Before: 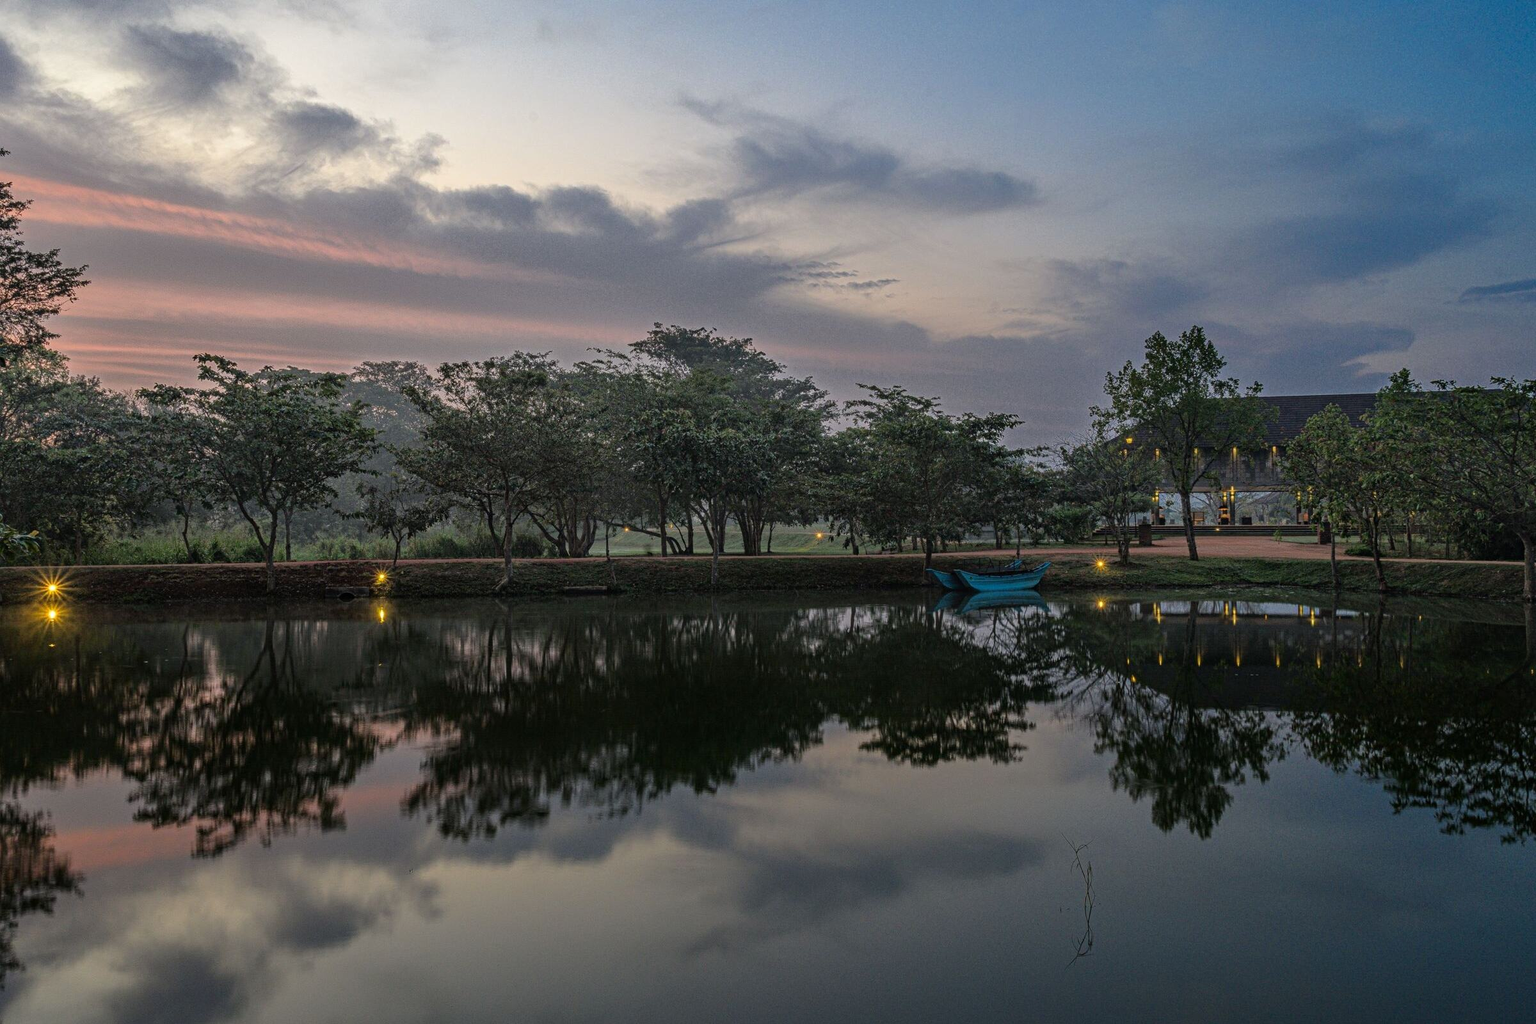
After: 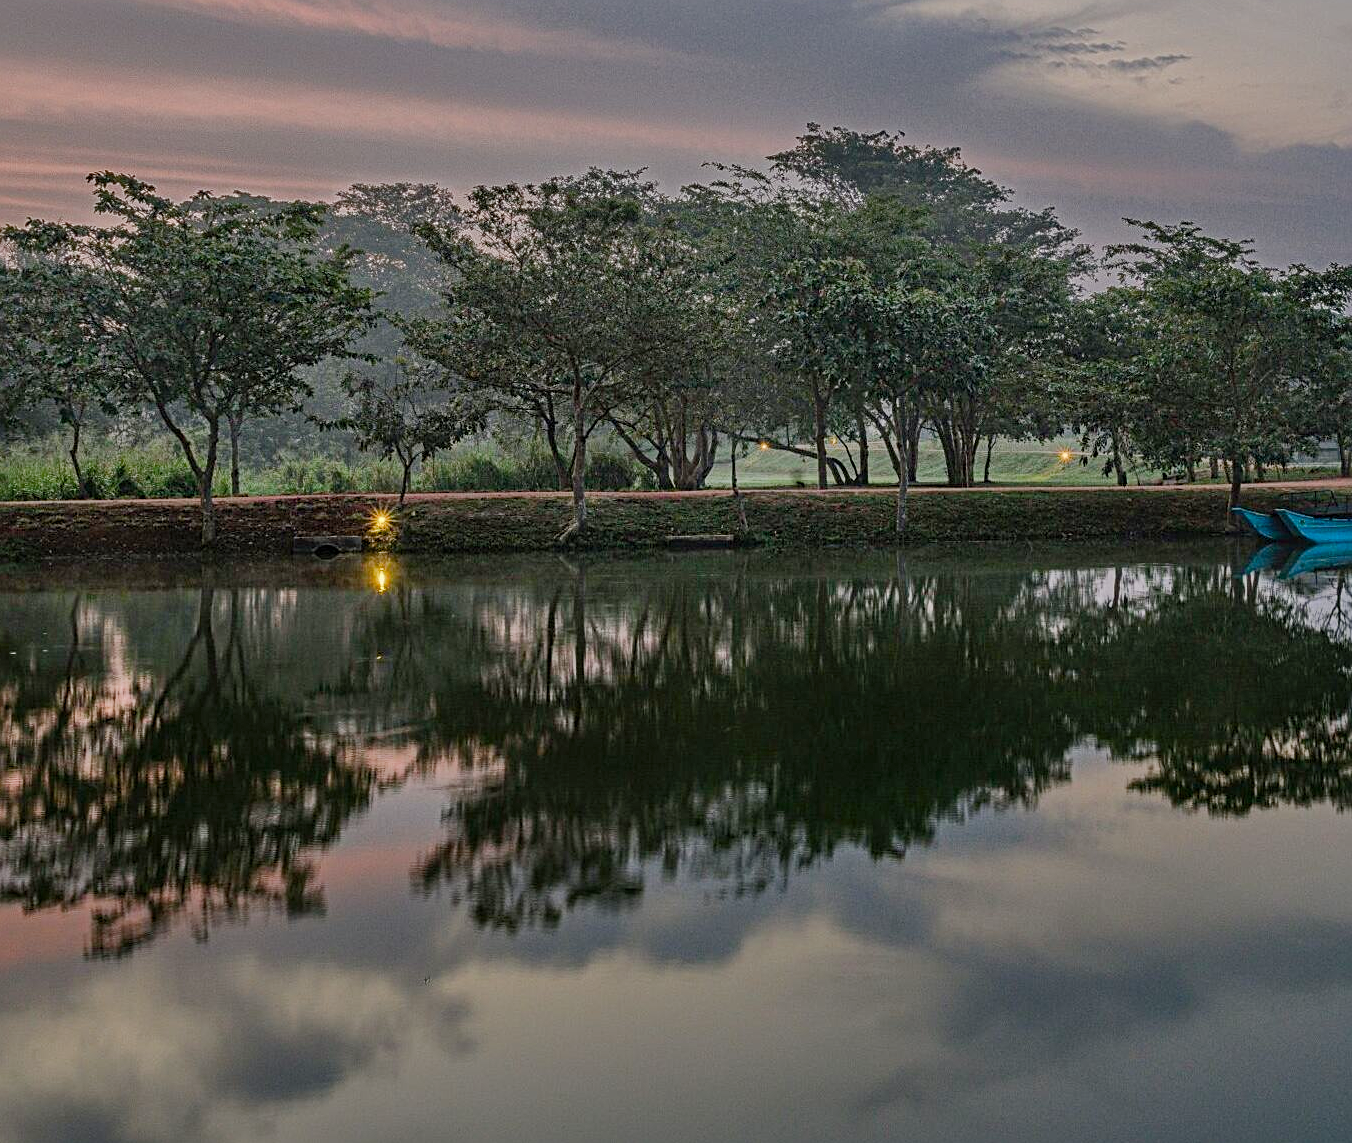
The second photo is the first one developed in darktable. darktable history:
color balance: contrast -0.5%
white balance: emerald 1
color balance rgb: shadows lift › chroma 1%, shadows lift › hue 113°, highlights gain › chroma 0.2%, highlights gain › hue 333°, perceptual saturation grading › global saturation 20%, perceptual saturation grading › highlights -50%, perceptual saturation grading › shadows 25%, contrast -10%
crop: left 8.966%, top 23.852%, right 34.699%, bottom 4.703%
shadows and highlights: low approximation 0.01, soften with gaussian
sharpen: radius 2.167, amount 0.381, threshold 0
